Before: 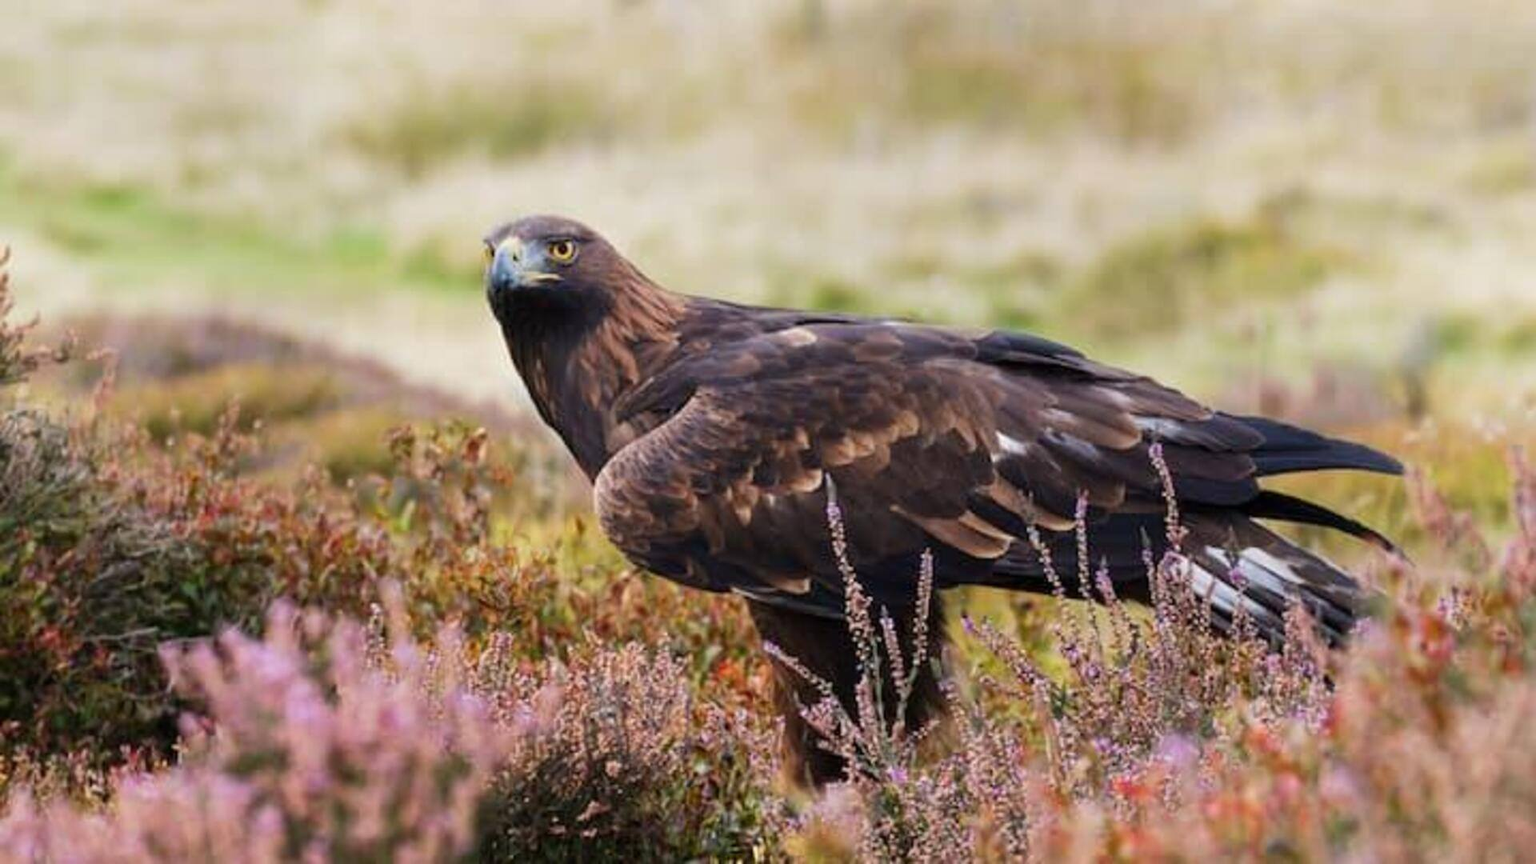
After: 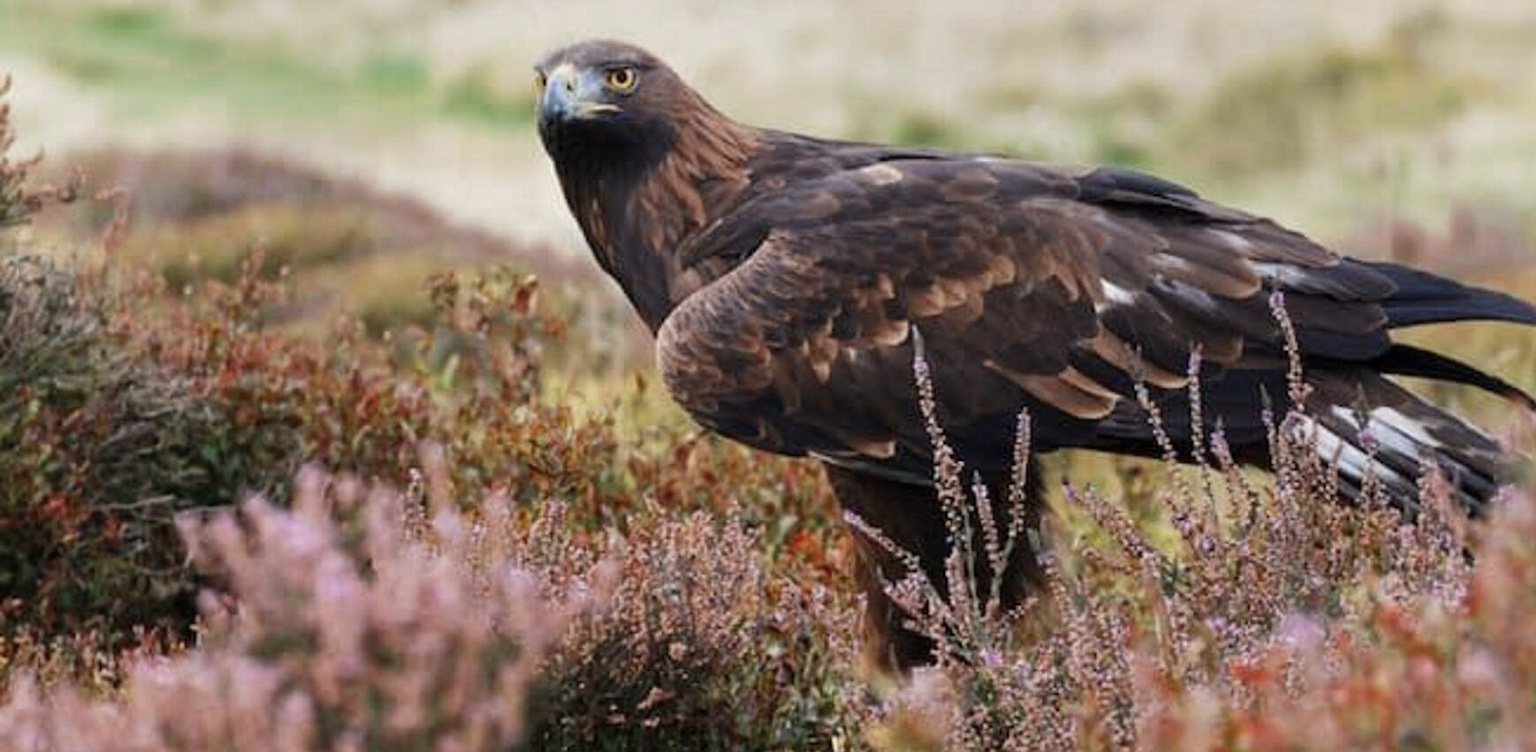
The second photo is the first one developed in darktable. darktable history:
color zones: curves: ch0 [(0, 0.5) (0.125, 0.4) (0.25, 0.5) (0.375, 0.4) (0.5, 0.4) (0.625, 0.6) (0.75, 0.6) (0.875, 0.5)]; ch1 [(0, 0.35) (0.125, 0.45) (0.25, 0.35) (0.375, 0.35) (0.5, 0.35) (0.625, 0.35) (0.75, 0.45) (0.875, 0.35)]; ch2 [(0, 0.6) (0.125, 0.5) (0.25, 0.5) (0.375, 0.6) (0.5, 0.6) (0.625, 0.5) (0.75, 0.5) (0.875, 0.5)]
crop: top 20.765%, right 9.466%, bottom 0.287%
